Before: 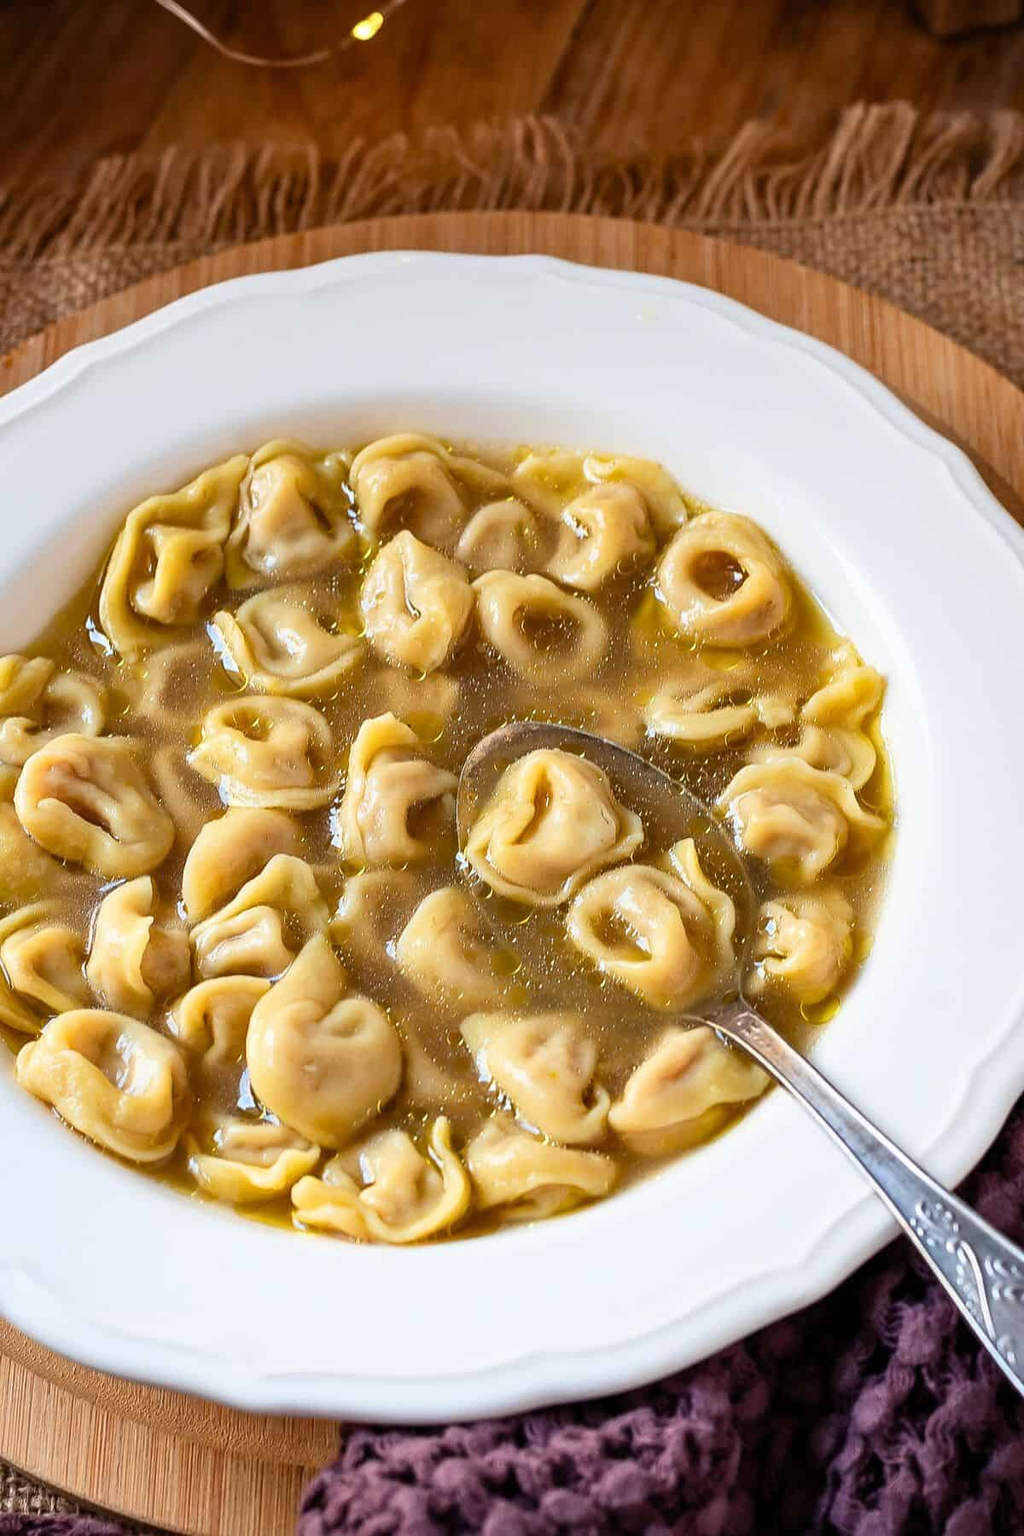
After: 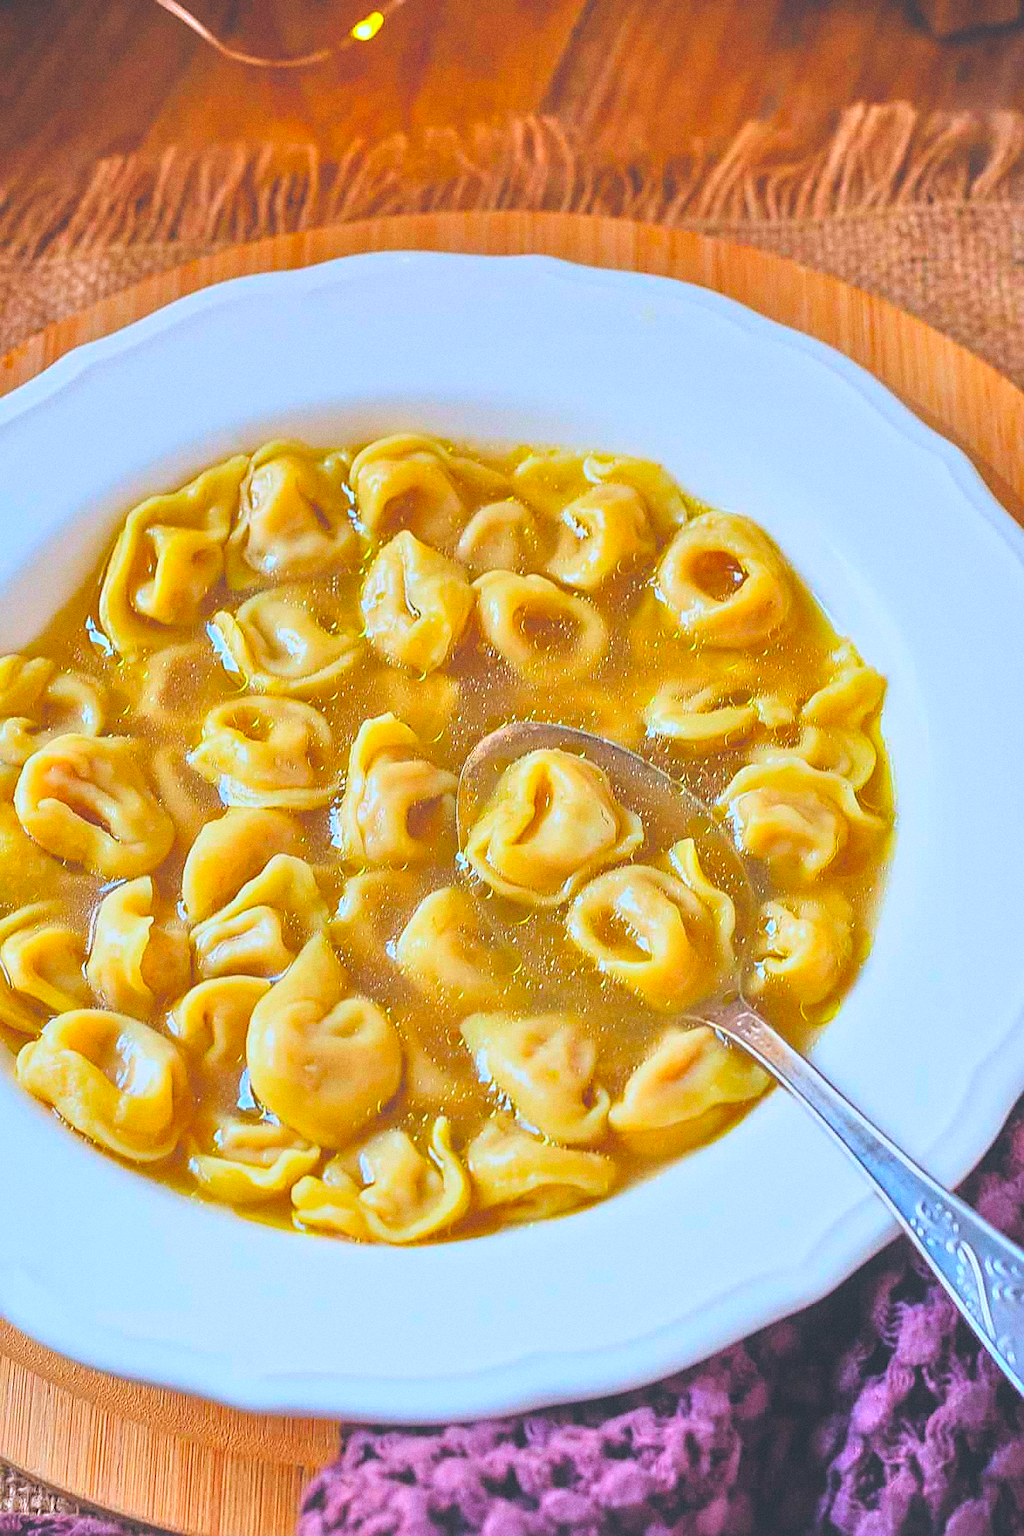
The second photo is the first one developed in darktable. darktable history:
grain: coarseness 0.09 ISO
color balance rgb: perceptual saturation grading › global saturation 25%, global vibrance 20%
sharpen: on, module defaults
tone equalizer: -7 EV 0.15 EV, -6 EV 0.6 EV, -5 EV 1.15 EV, -4 EV 1.33 EV, -3 EV 1.15 EV, -2 EV 0.6 EV, -1 EV 0.15 EV, mask exposure compensation -0.5 EV
contrast brightness saturation: contrast 0.07, brightness 0.18, saturation 0.4
color calibration: x 0.372, y 0.386, temperature 4283.97 K
exposure: black level correction -0.015, exposure -0.5 EV, compensate highlight preservation false
